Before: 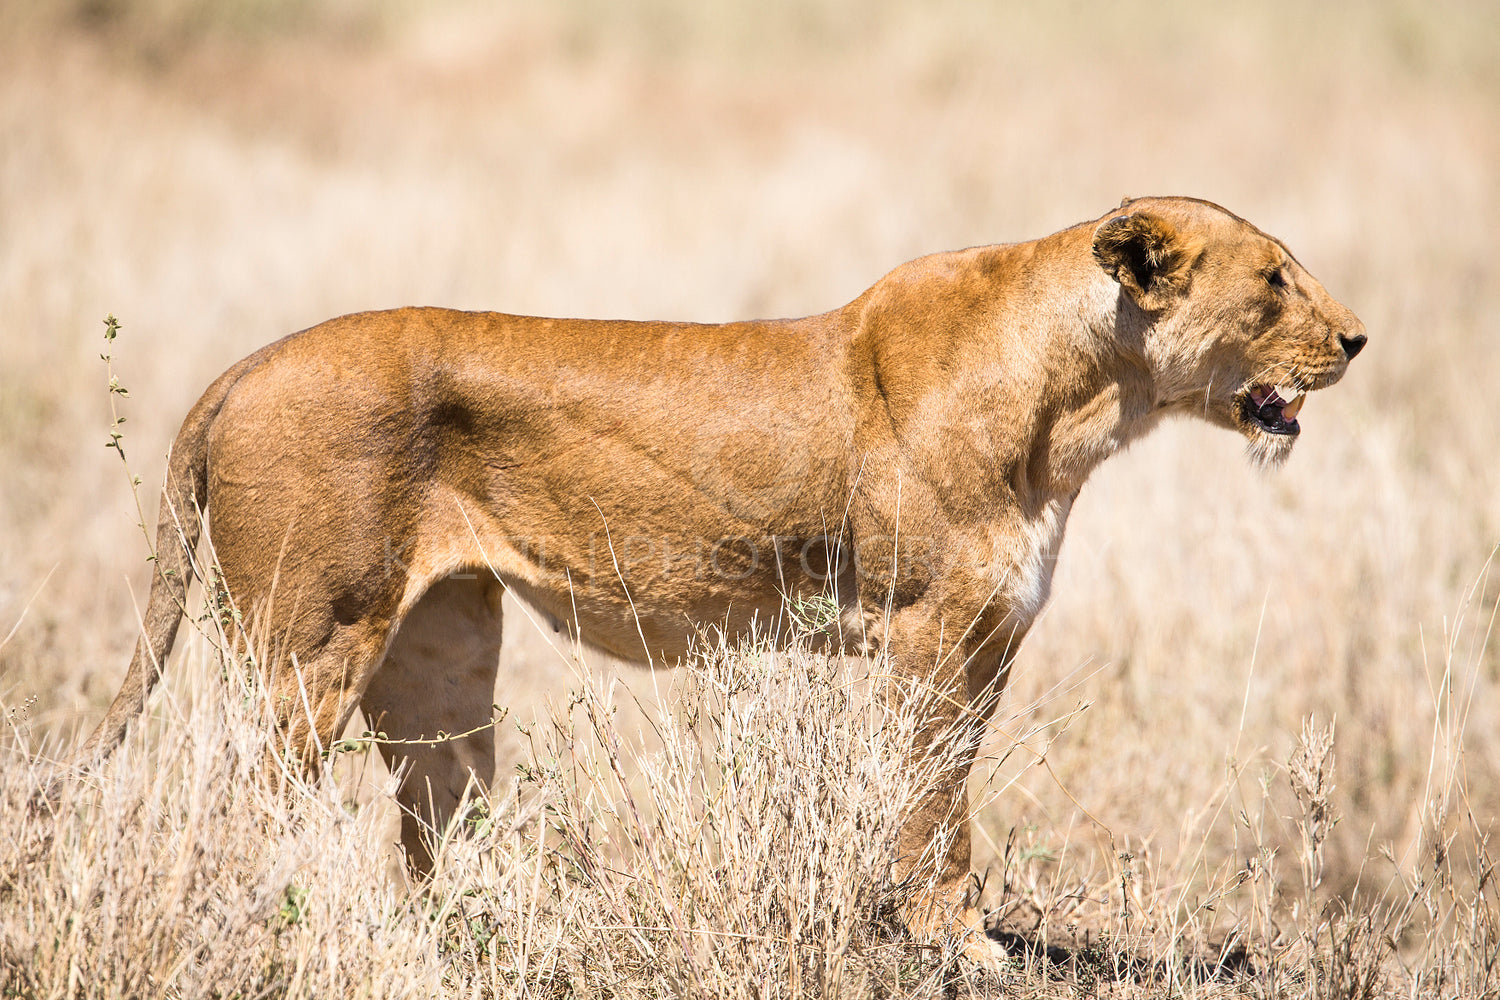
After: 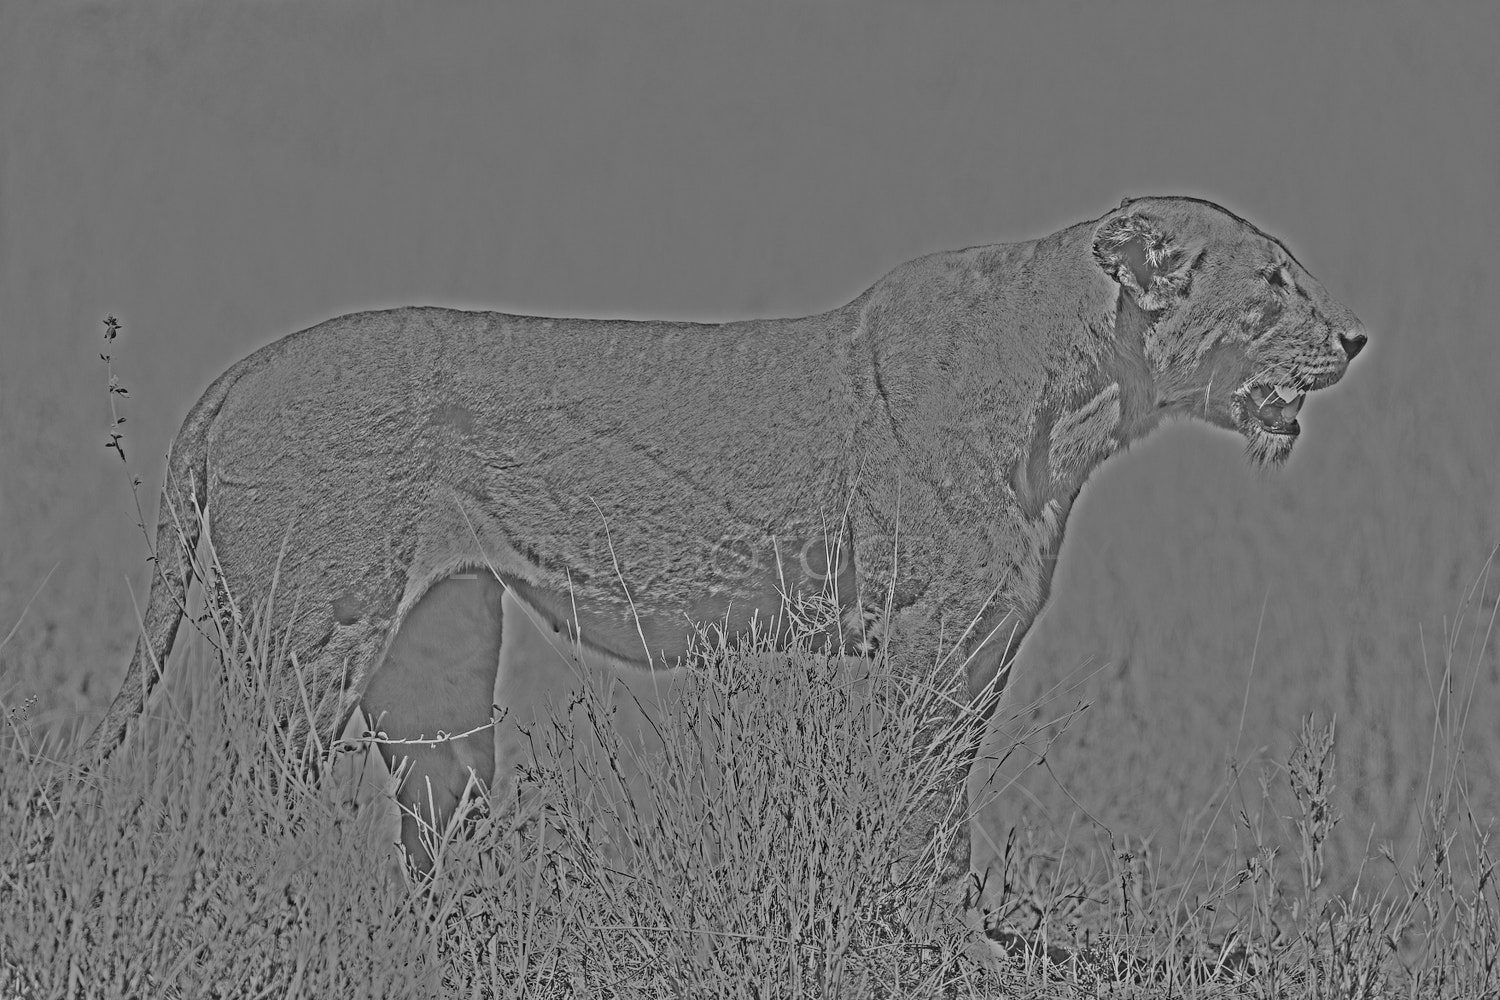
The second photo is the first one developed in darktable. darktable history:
local contrast: highlights 25%, shadows 75%, midtone range 0.75
highpass: sharpness 25.84%, contrast boost 14.94%
base curve: curves: ch0 [(0, 0) (0.073, 0.04) (0.157, 0.139) (0.492, 0.492) (0.758, 0.758) (1, 1)], preserve colors none
